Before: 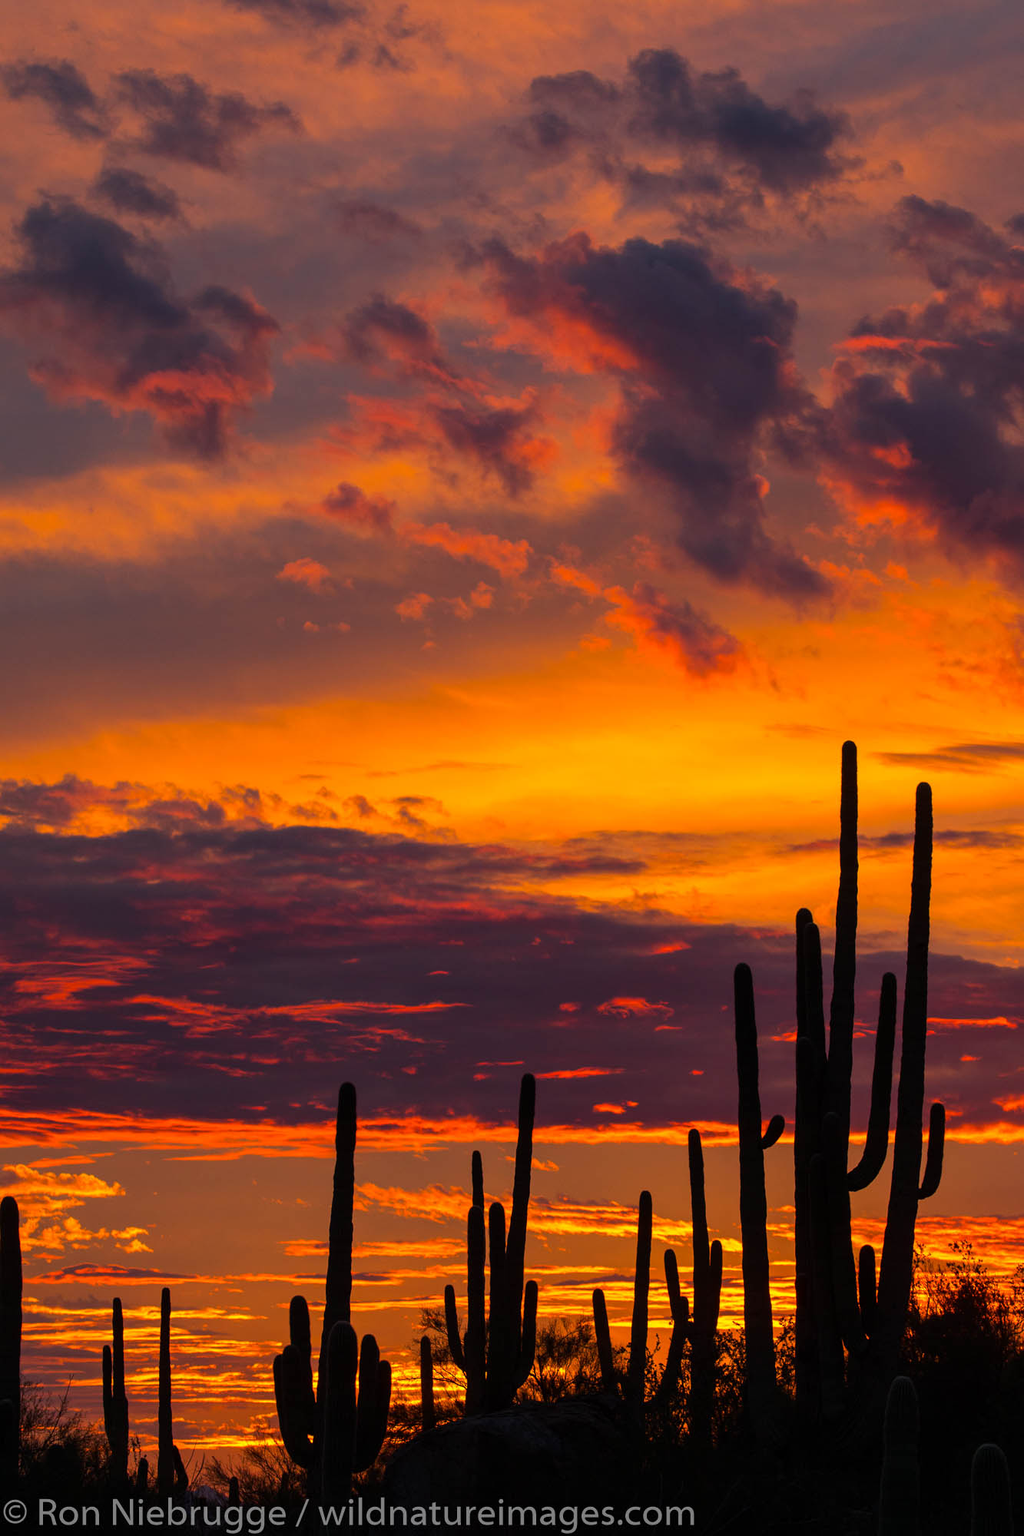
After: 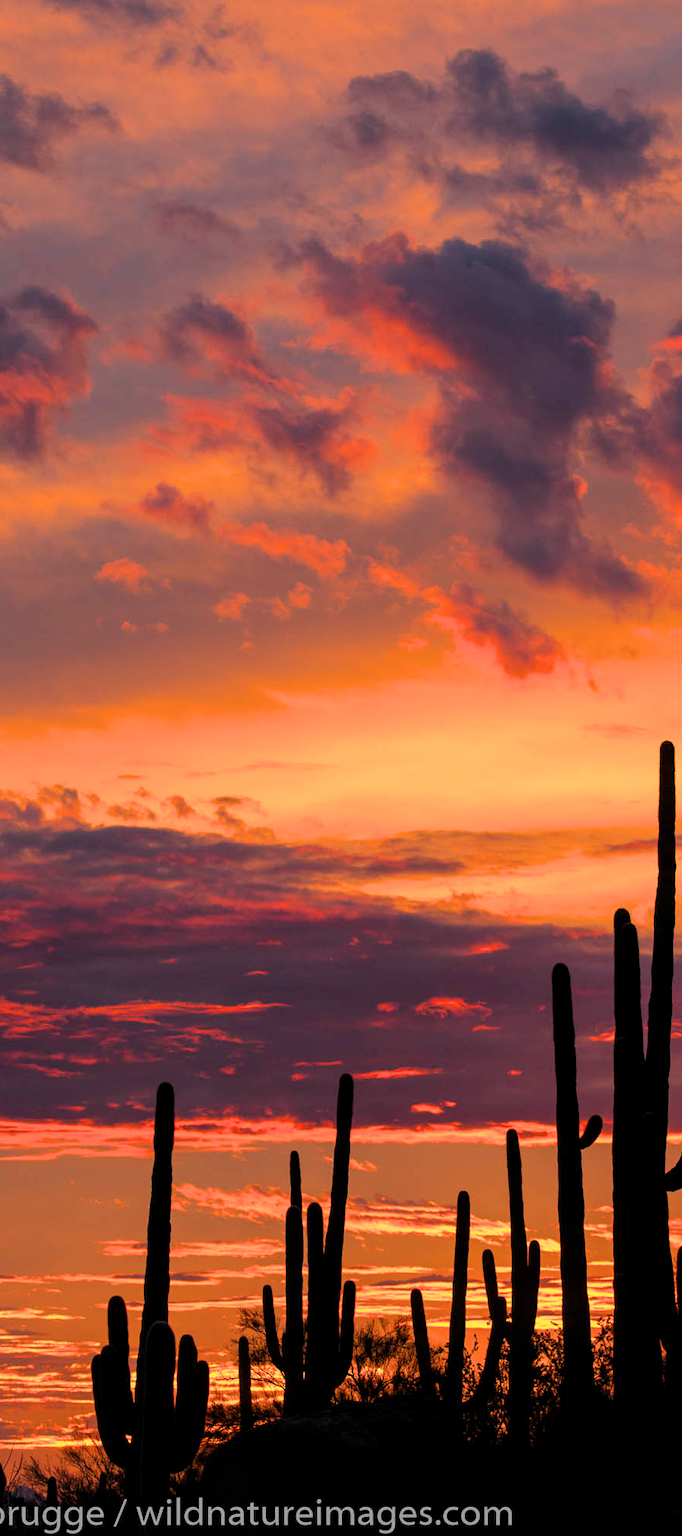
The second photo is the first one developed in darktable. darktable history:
filmic rgb: middle gray luminance 18.34%, black relative exposure -9.02 EV, white relative exposure 3.69 EV, target black luminance 0%, hardness 4.82, latitude 67.82%, contrast 0.947, highlights saturation mix 20.95%, shadows ↔ highlights balance 21.85%
crop and rotate: left 17.824%, right 15.433%
exposure: exposure 0.774 EV, compensate exposure bias true, compensate highlight preservation false
